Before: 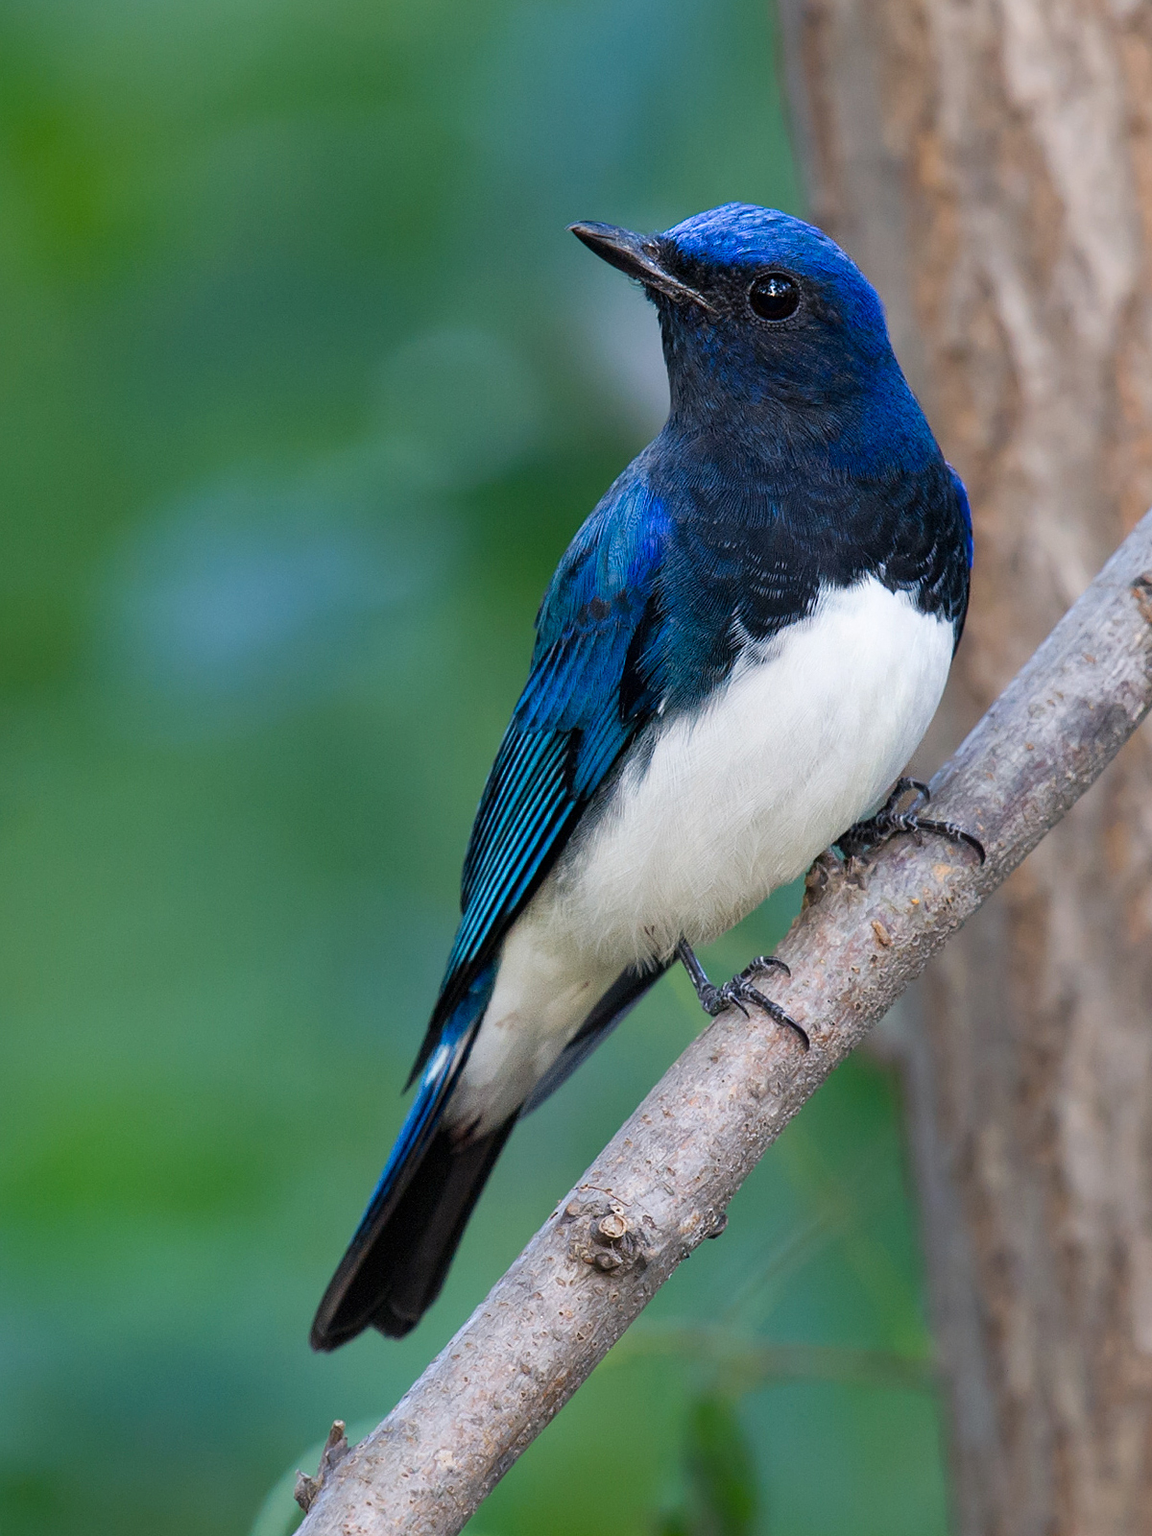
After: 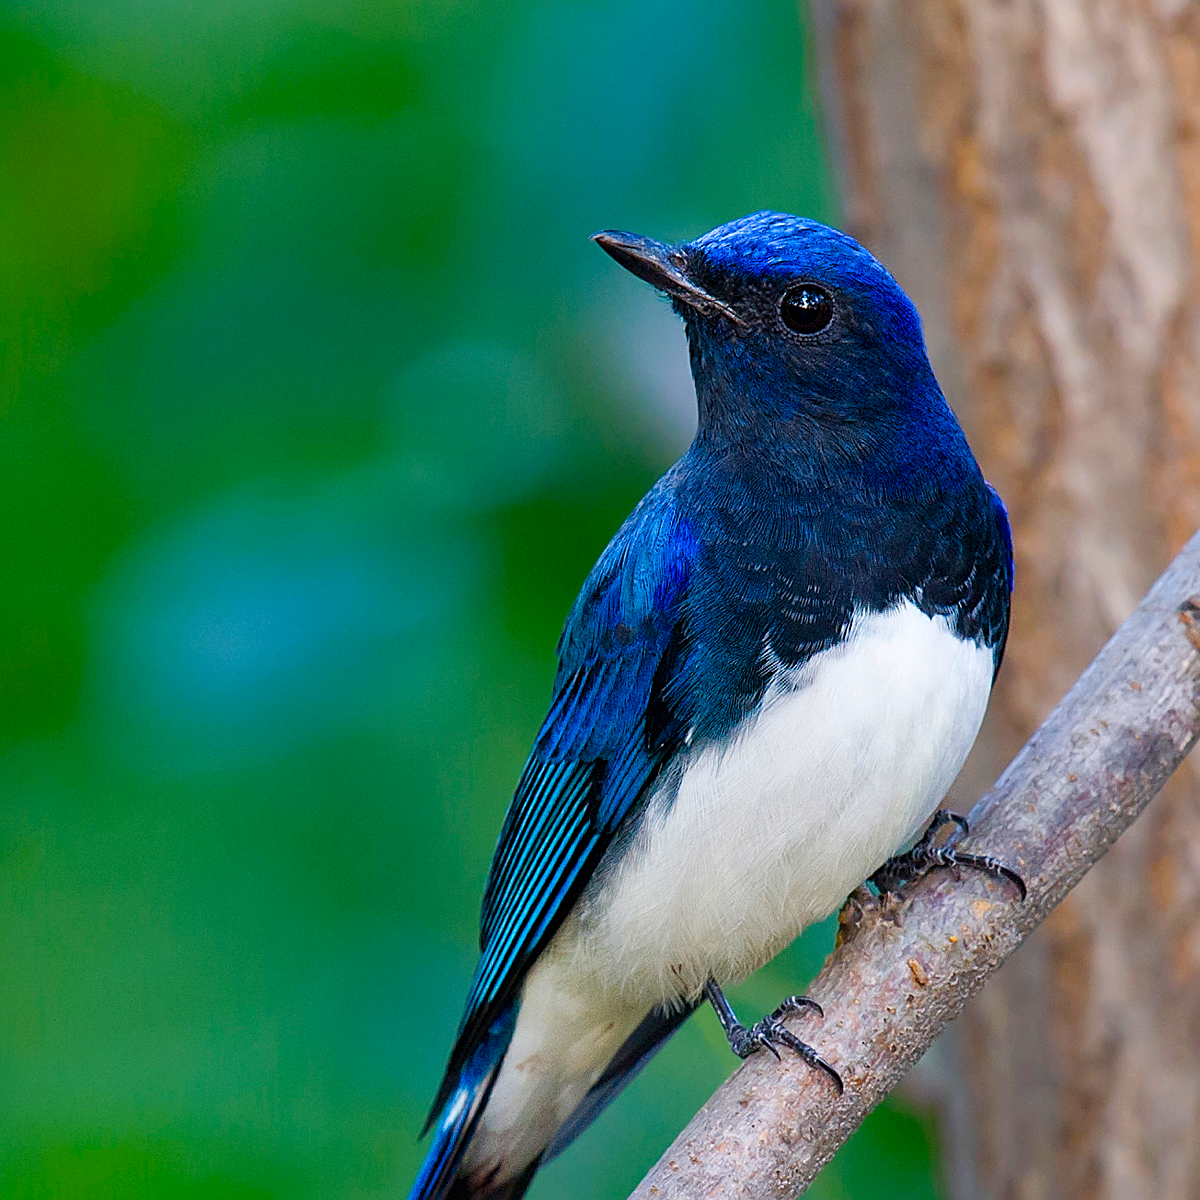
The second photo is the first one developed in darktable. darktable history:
crop: bottom 24.991%
sharpen: on, module defaults
color balance rgb: perceptual saturation grading › global saturation 46.037%, perceptual saturation grading › highlights -25.114%, perceptual saturation grading › shadows 50.257%, global vibrance 20%
